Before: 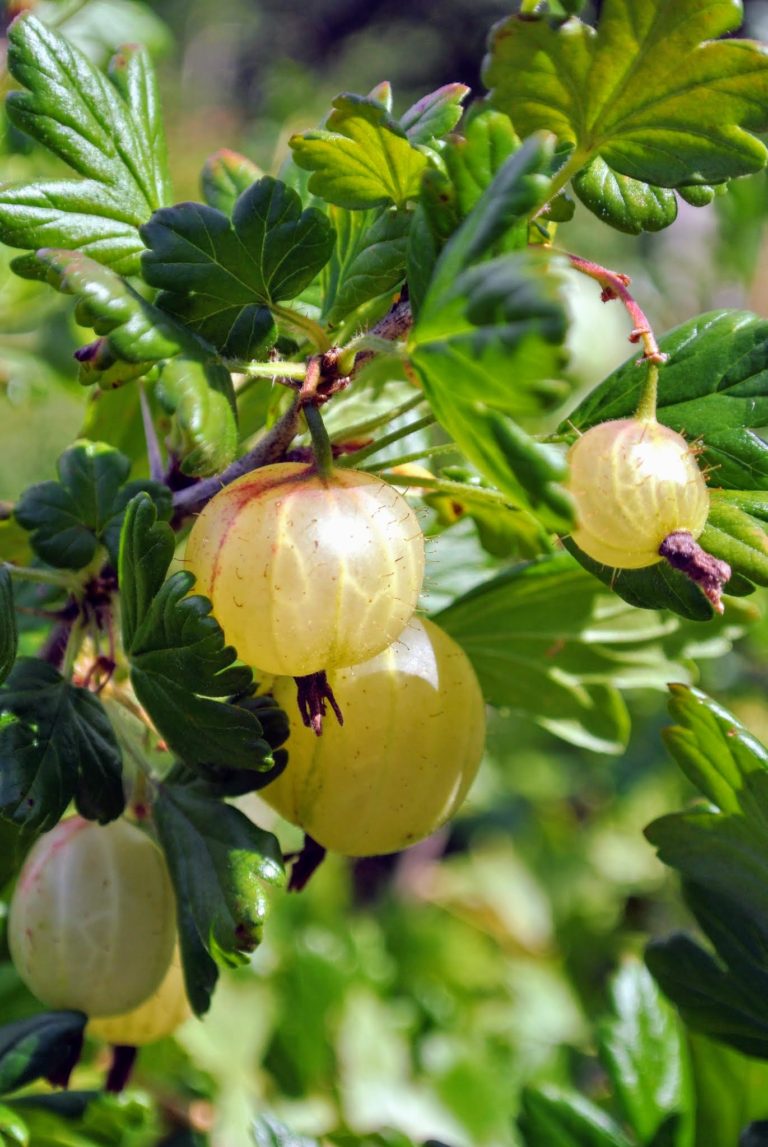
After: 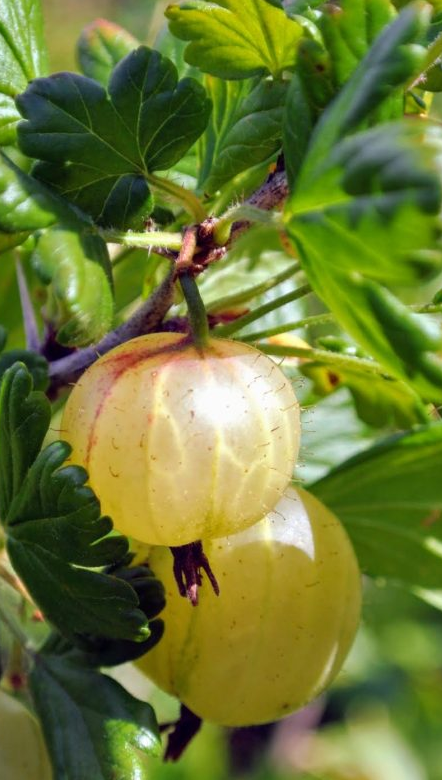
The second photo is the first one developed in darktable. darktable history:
tone equalizer: on, module defaults
crop: left 16.244%, top 11.378%, right 26.17%, bottom 20.593%
